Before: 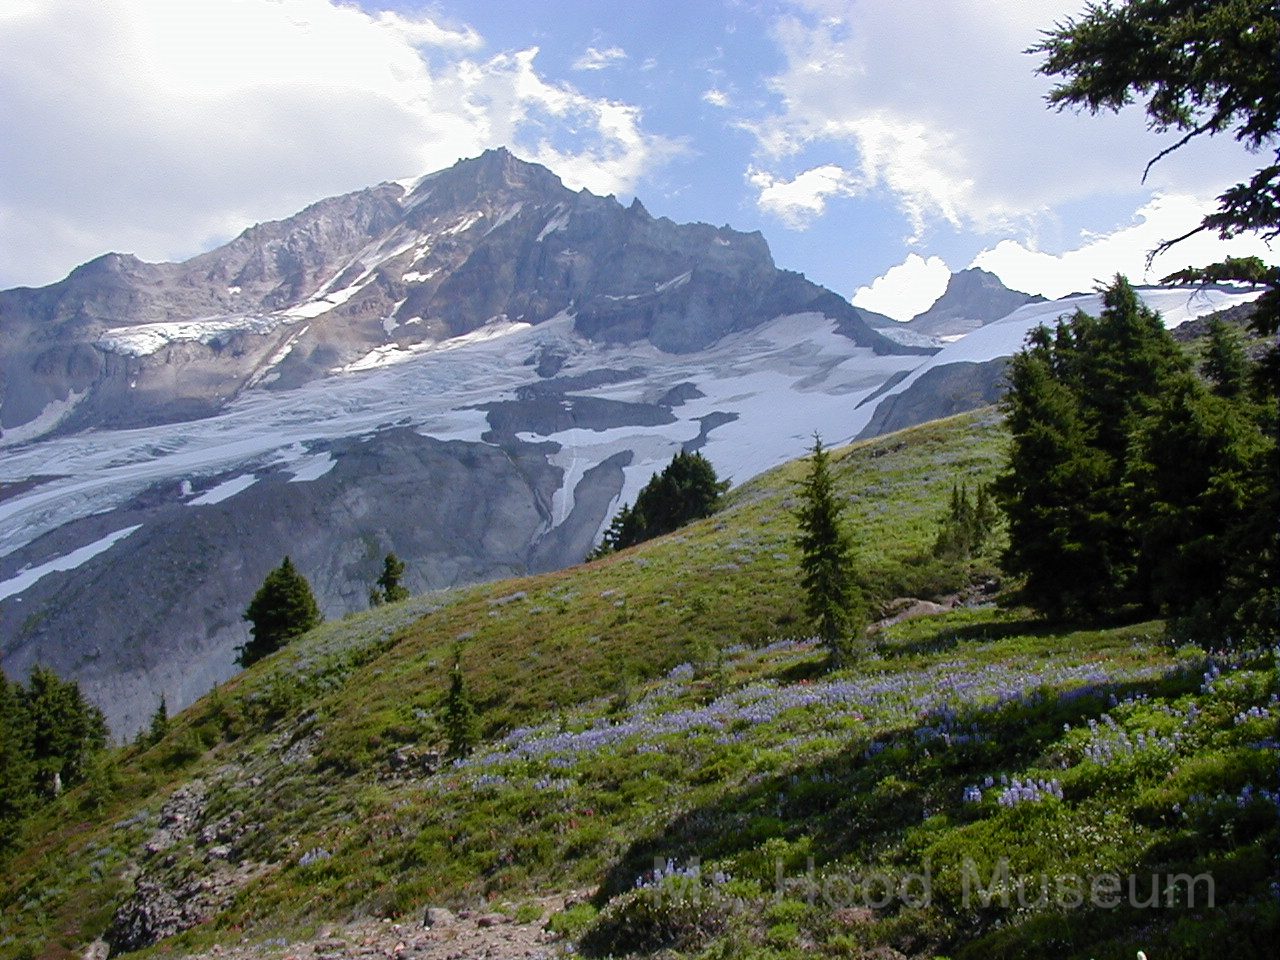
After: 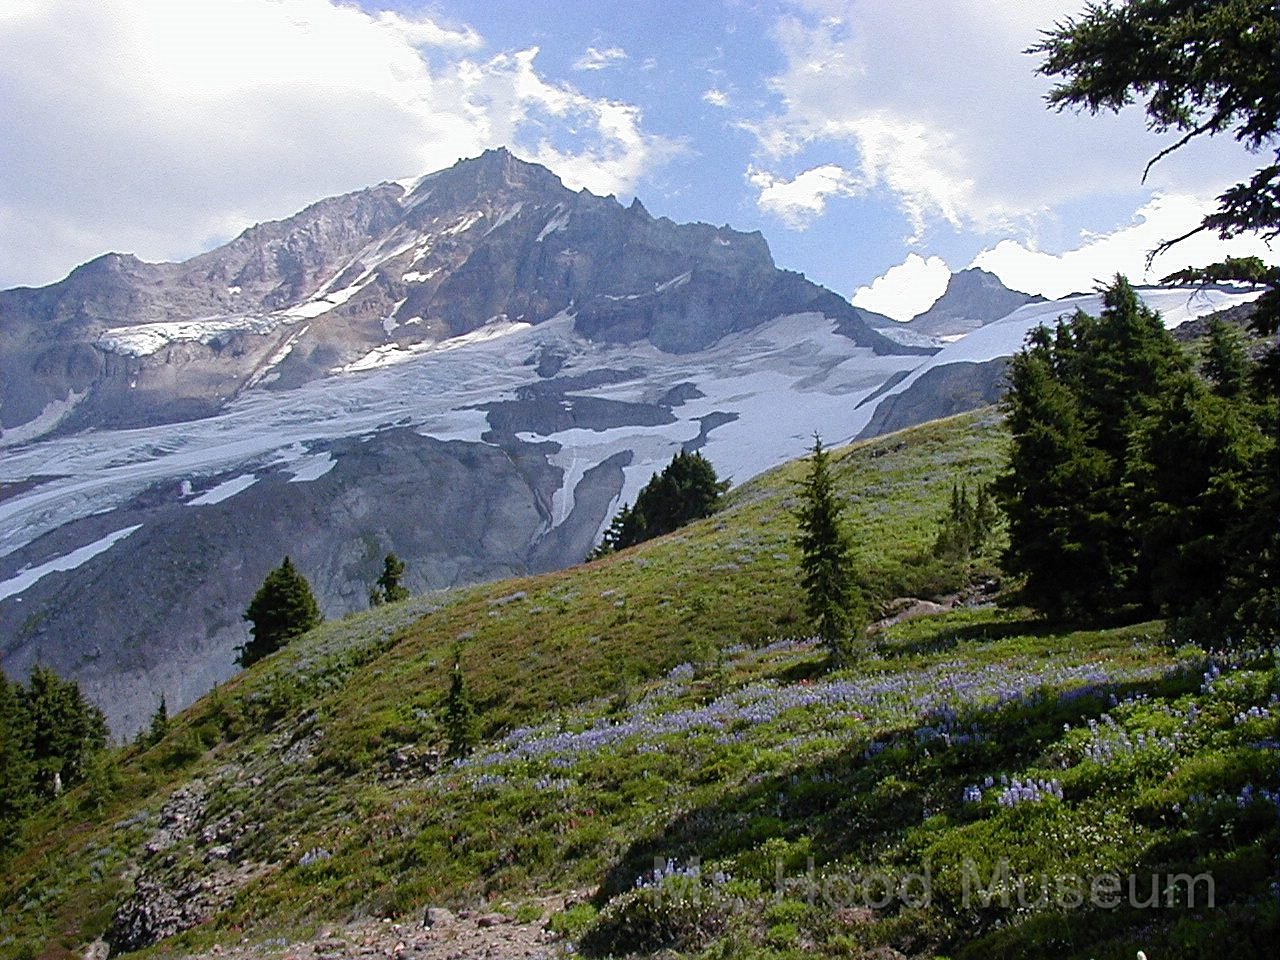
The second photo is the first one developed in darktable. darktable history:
sharpen: on, module defaults
grain: coarseness 0.47 ISO
